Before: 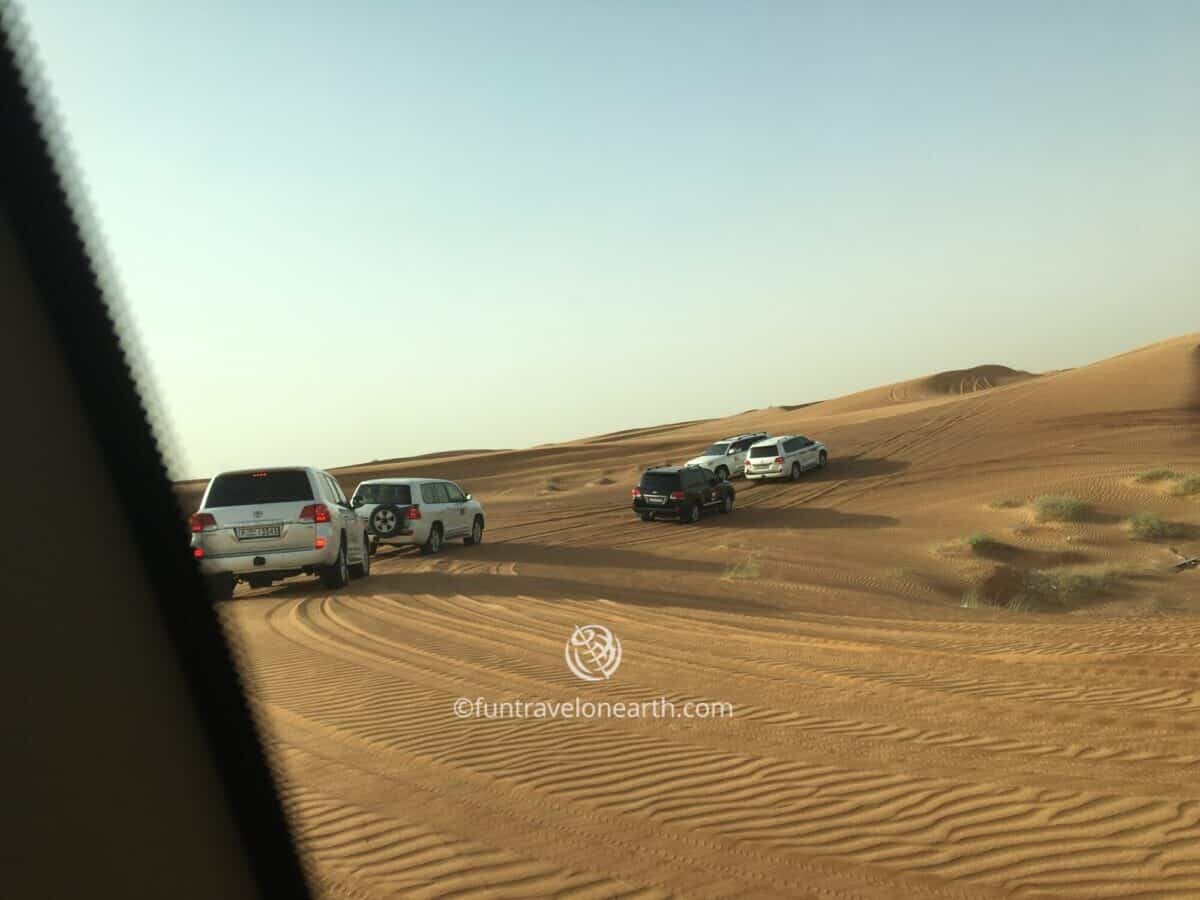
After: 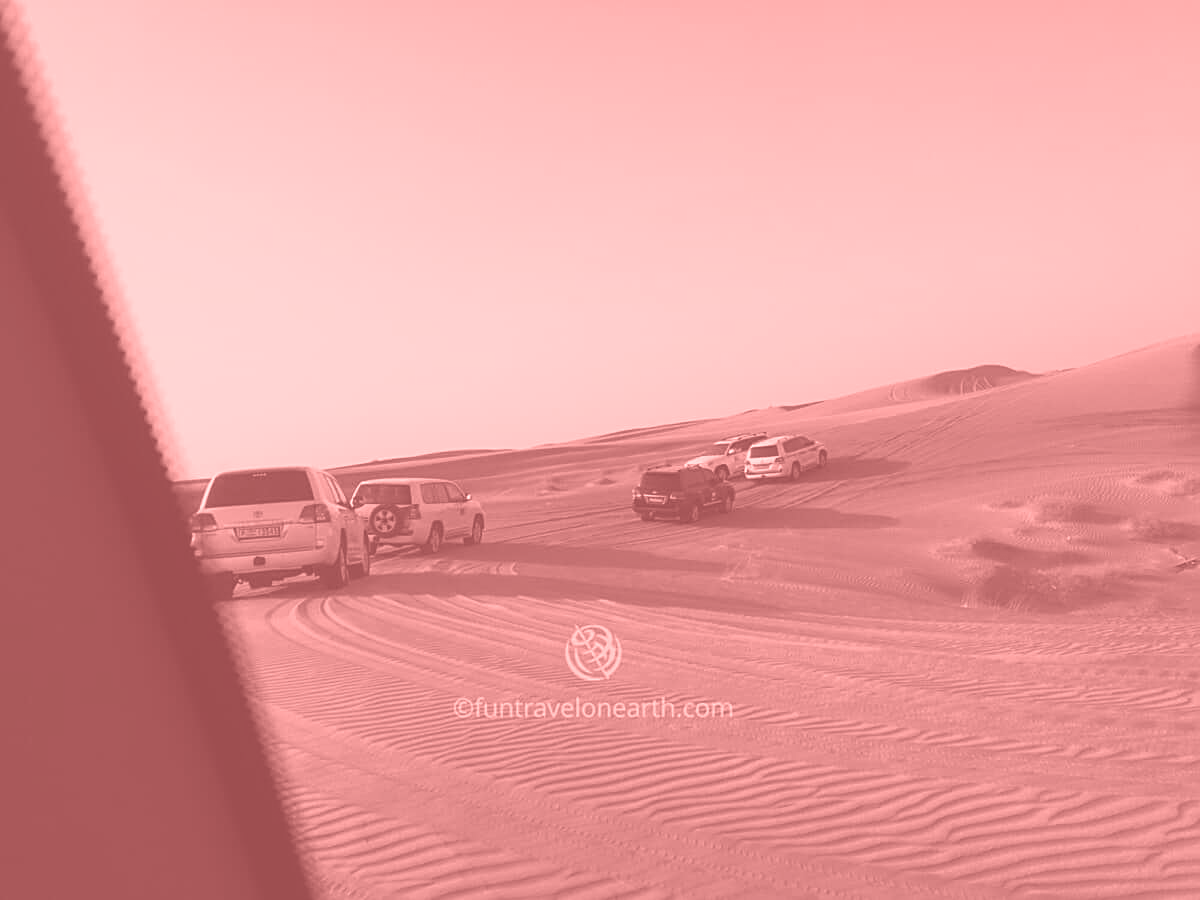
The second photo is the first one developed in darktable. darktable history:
sharpen: on, module defaults
colorize: saturation 51%, source mix 50.67%, lightness 50.67%
color balance rgb: shadows lift › chroma 1%, shadows lift › hue 28.8°, power › hue 60°, highlights gain › chroma 1%, highlights gain › hue 60°, global offset › luminance 0.25%, perceptual saturation grading › highlights -20%, perceptual saturation grading › shadows 20%, perceptual brilliance grading › highlights 5%, perceptual brilliance grading › shadows -10%, global vibrance 19.67%
